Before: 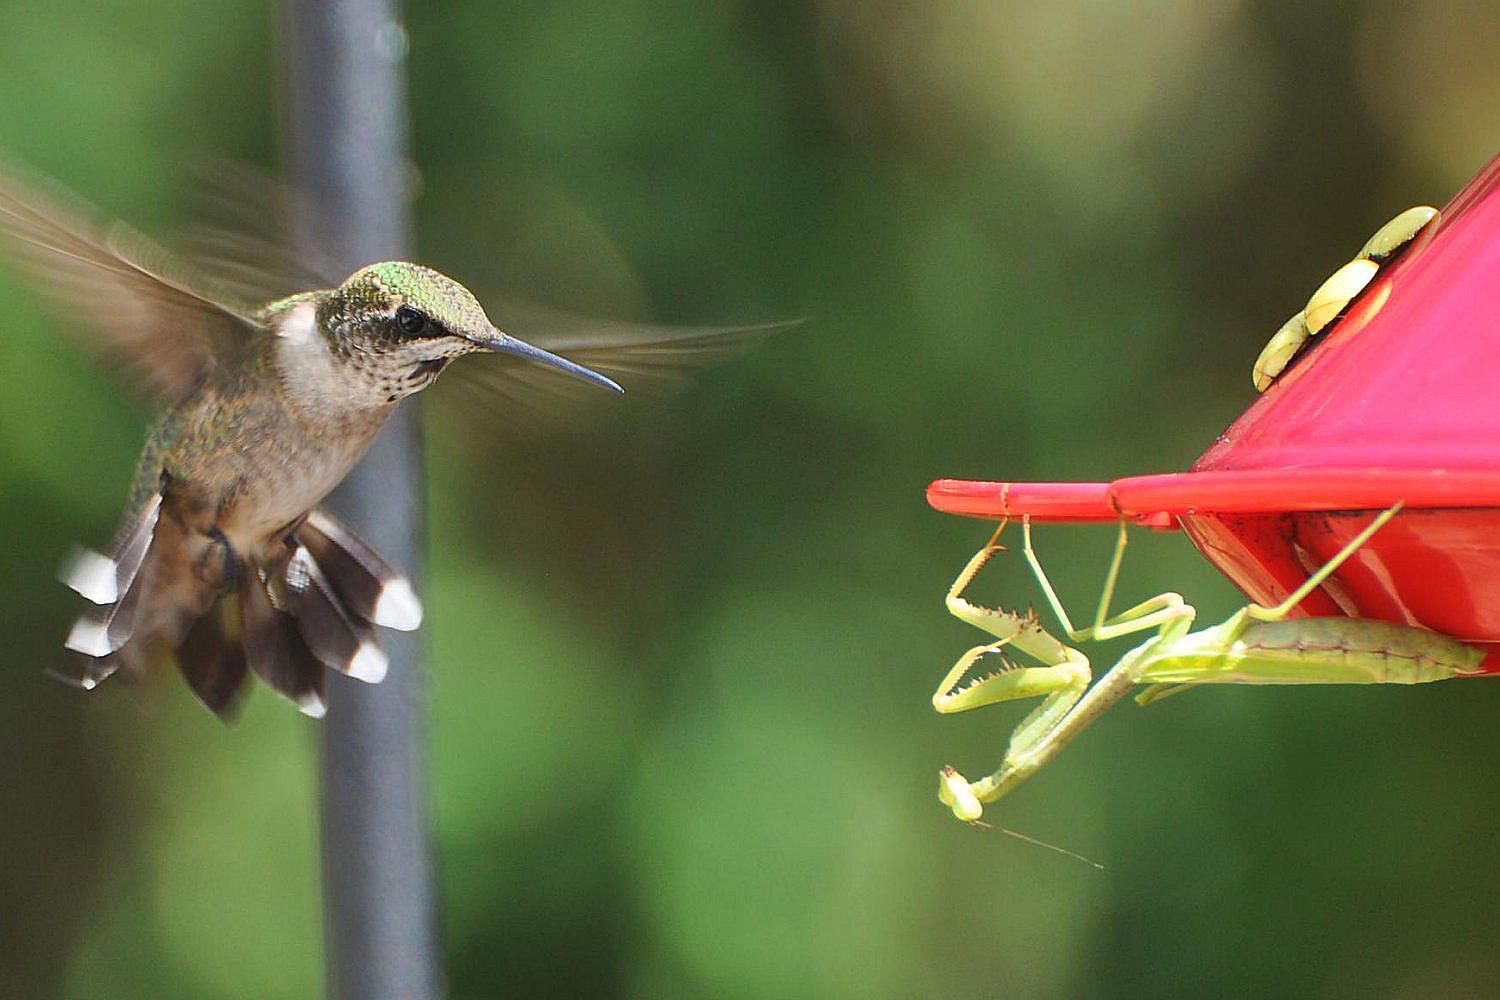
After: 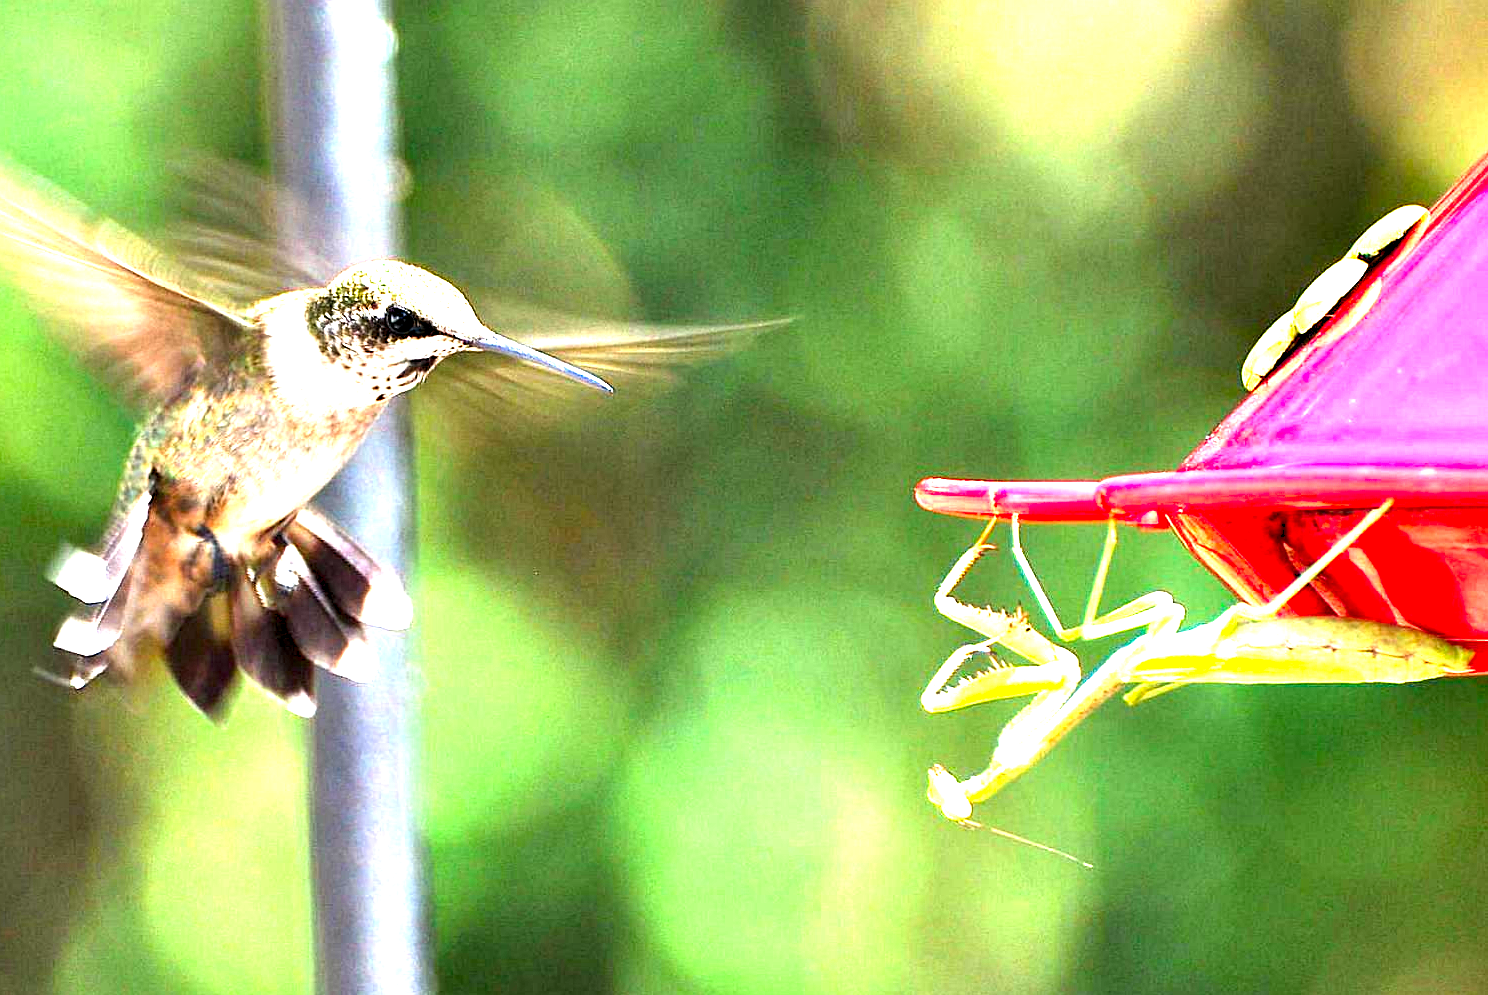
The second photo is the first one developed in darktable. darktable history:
contrast equalizer: octaves 7, y [[0.6 ×6], [0.55 ×6], [0 ×6], [0 ×6], [0 ×6]]
crop and rotate: left 0.786%, top 0.162%, bottom 0.288%
contrast brightness saturation: saturation 0.105
levels: levels [0, 0.281, 0.562]
